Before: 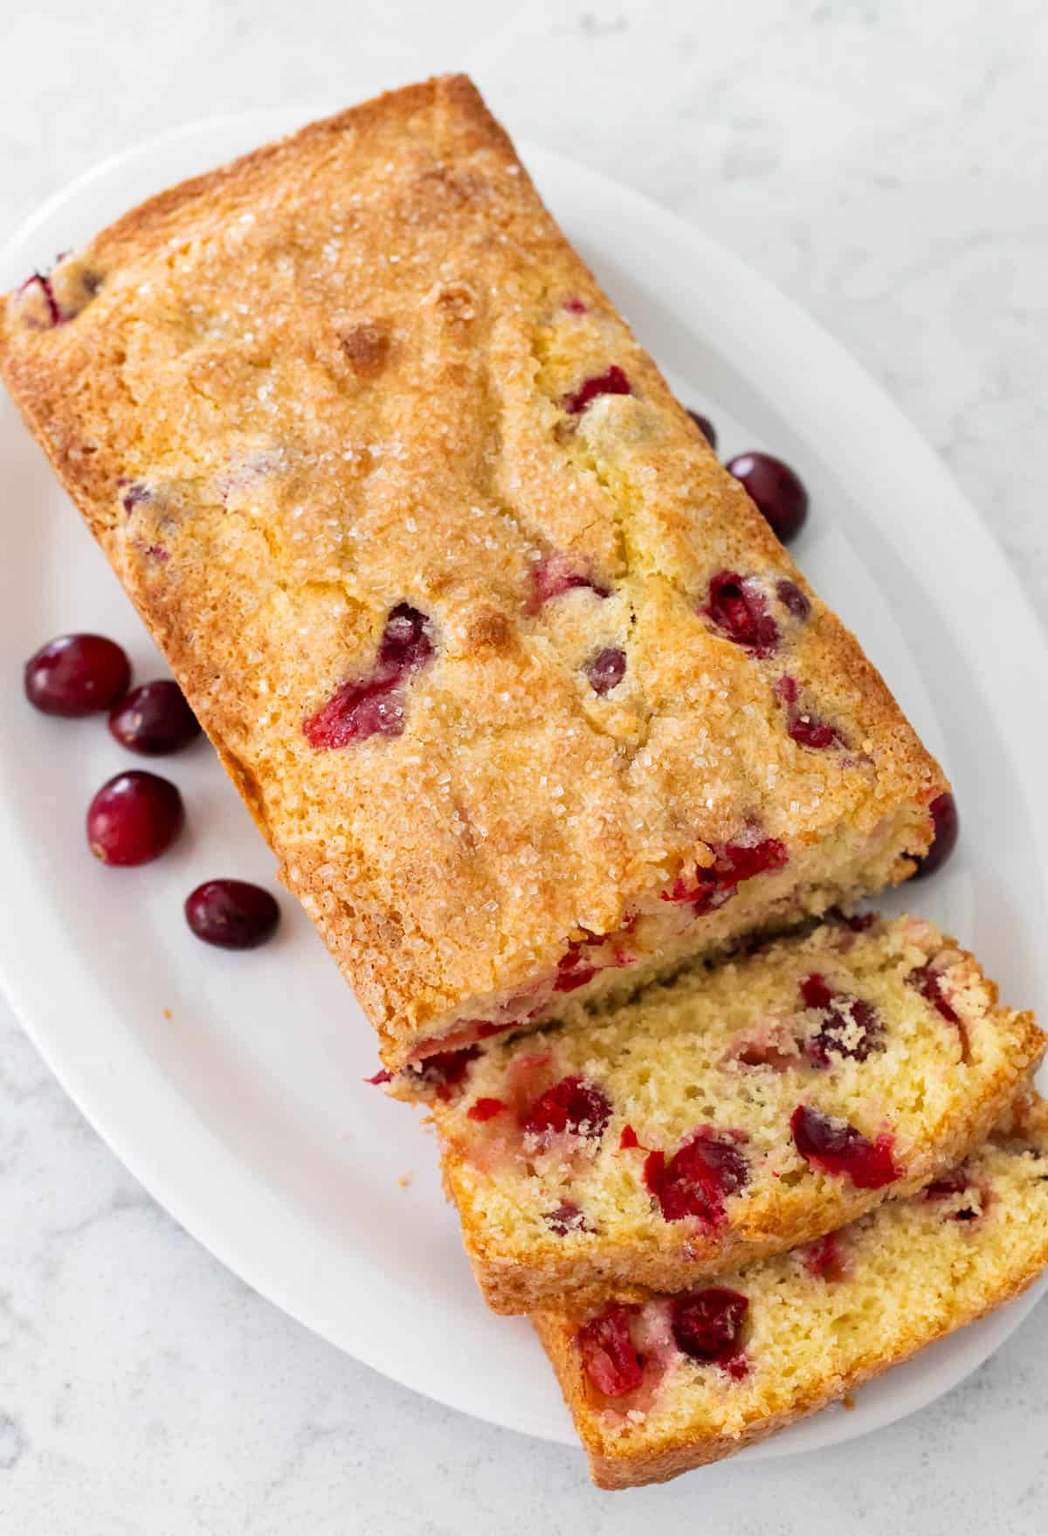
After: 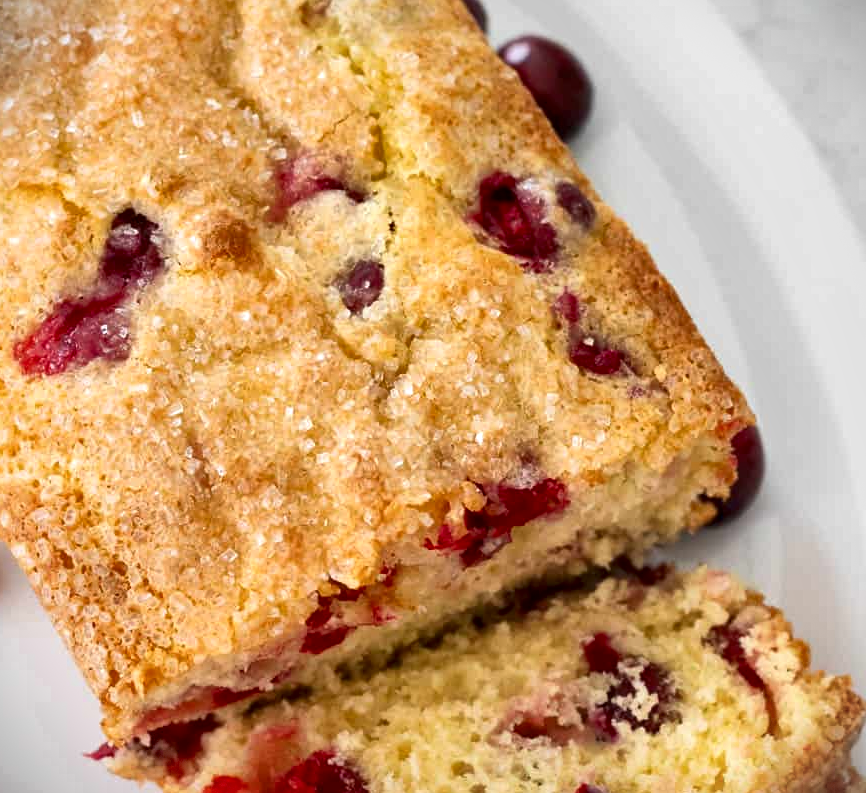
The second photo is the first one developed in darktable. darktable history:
vignetting: fall-off start 100.61%, dithering 8-bit output
crop and rotate: left 27.766%, top 27.435%, bottom 27.478%
local contrast: mode bilateral grid, contrast 26, coarseness 60, detail 152%, midtone range 0.2
